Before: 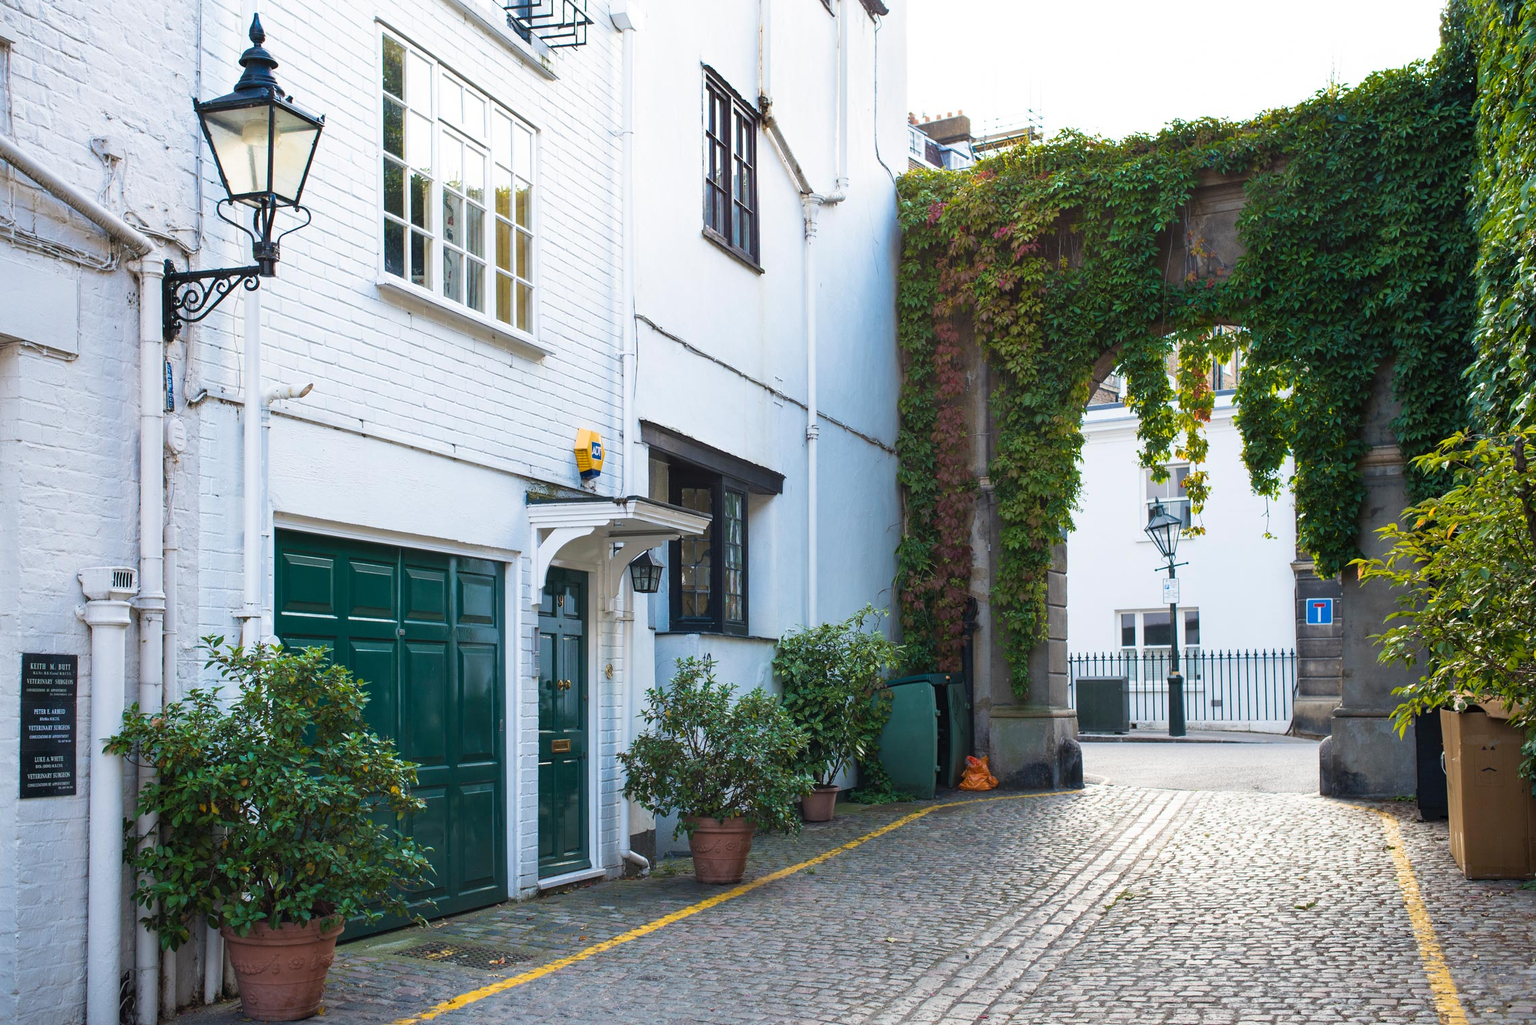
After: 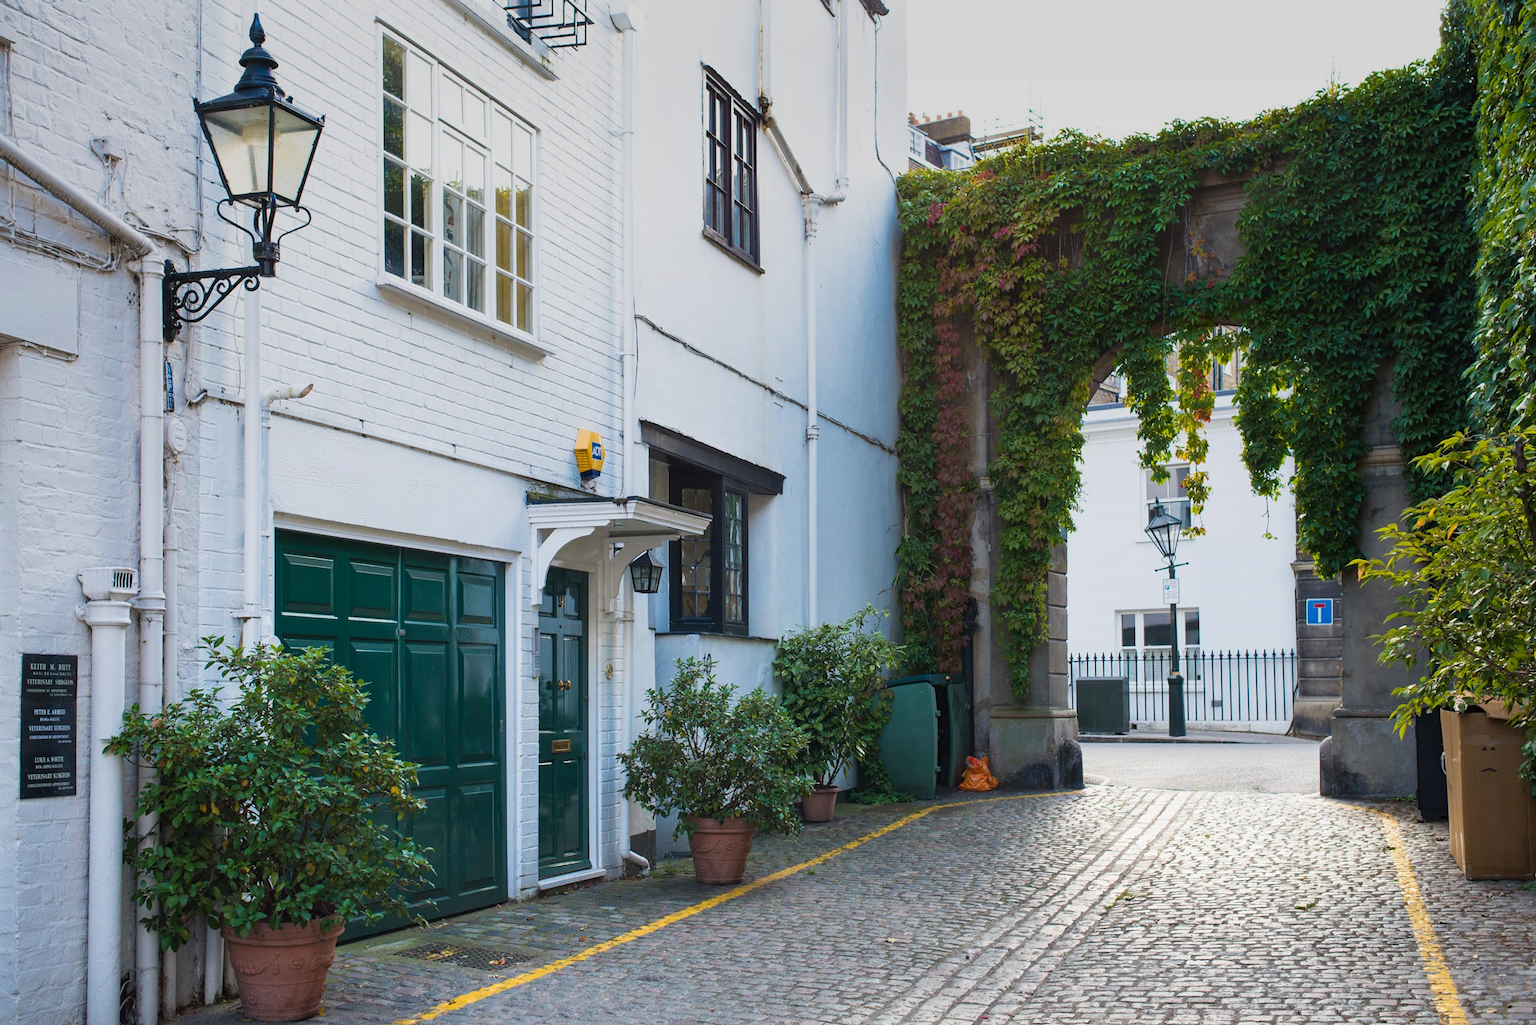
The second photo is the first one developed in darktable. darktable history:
graduated density: on, module defaults
